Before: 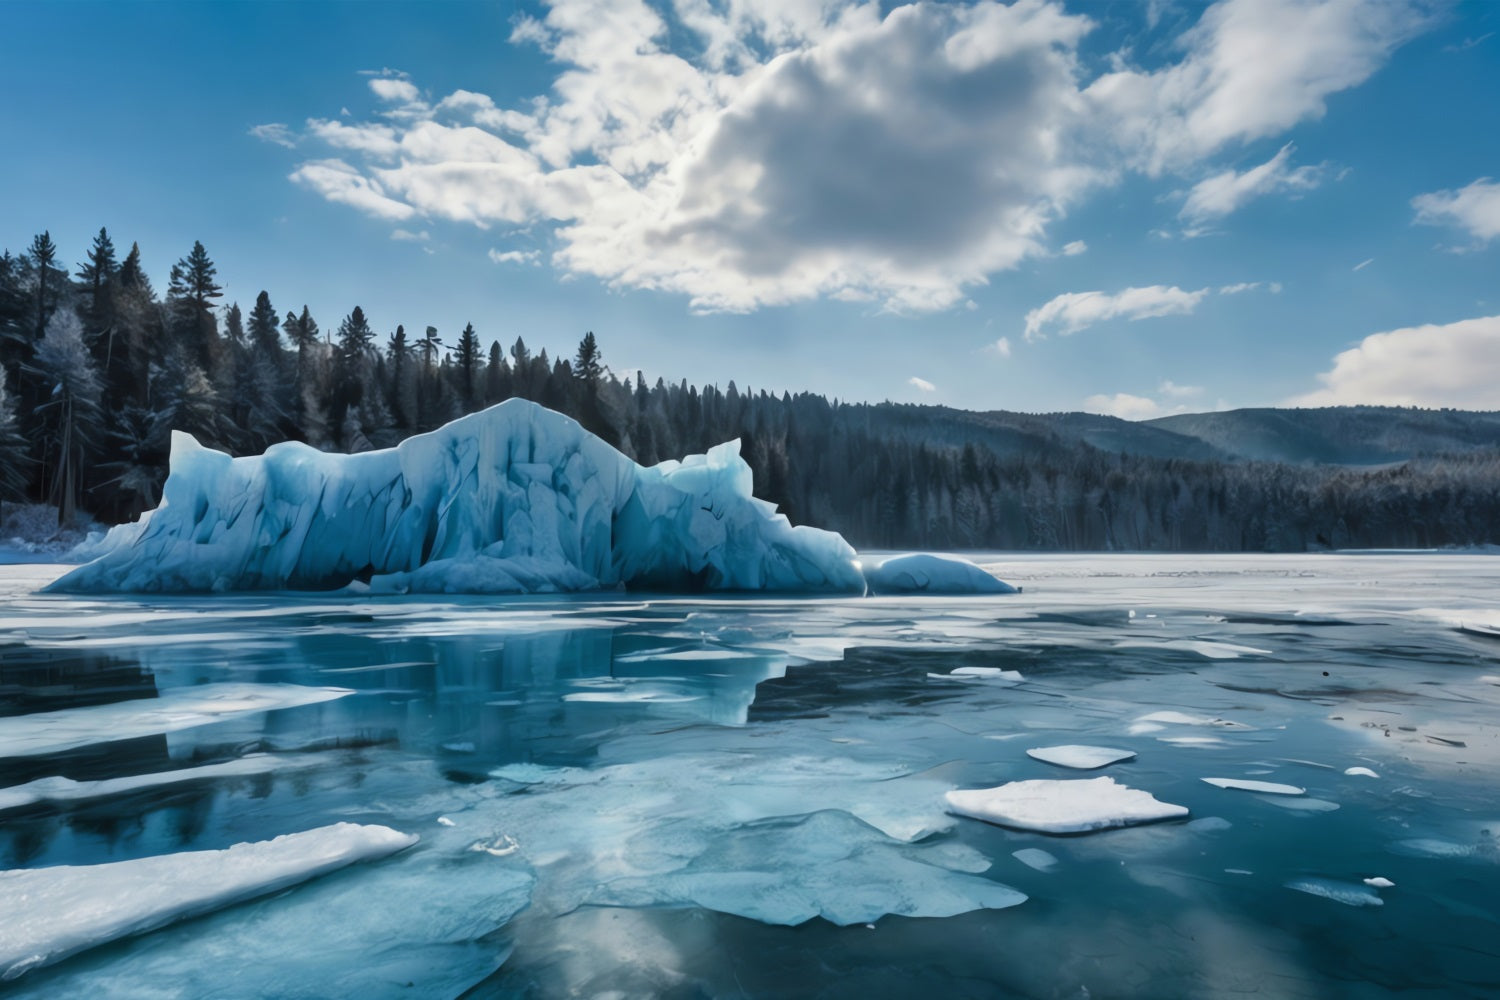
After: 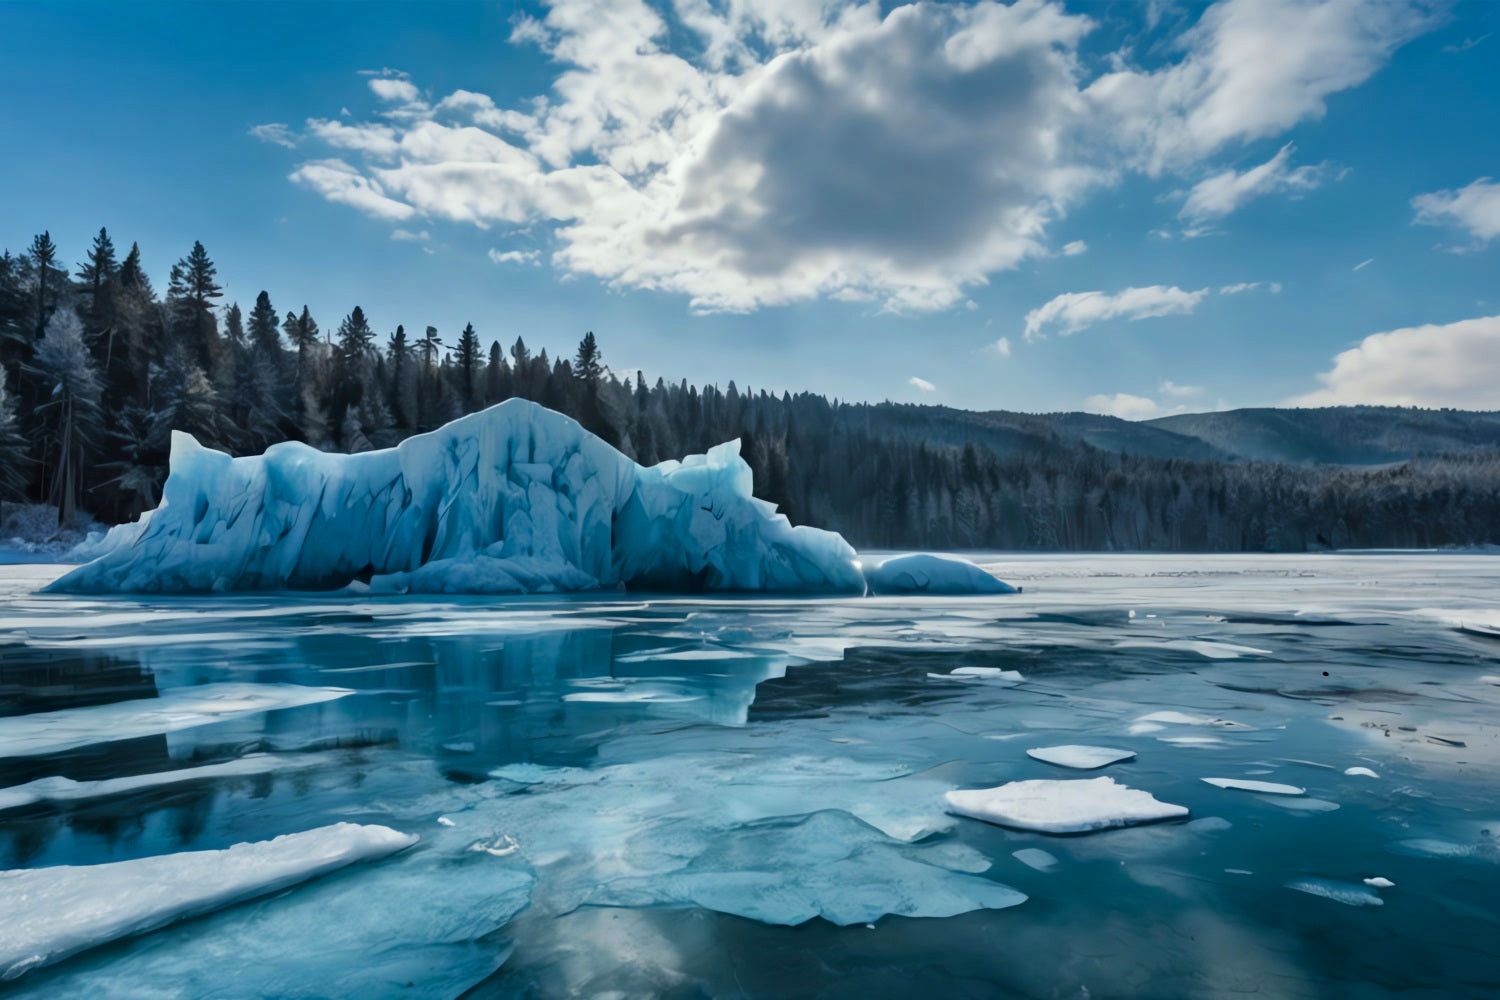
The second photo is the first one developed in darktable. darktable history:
haze removal: compatibility mode true, adaptive false
white balance: red 0.978, blue 0.999
